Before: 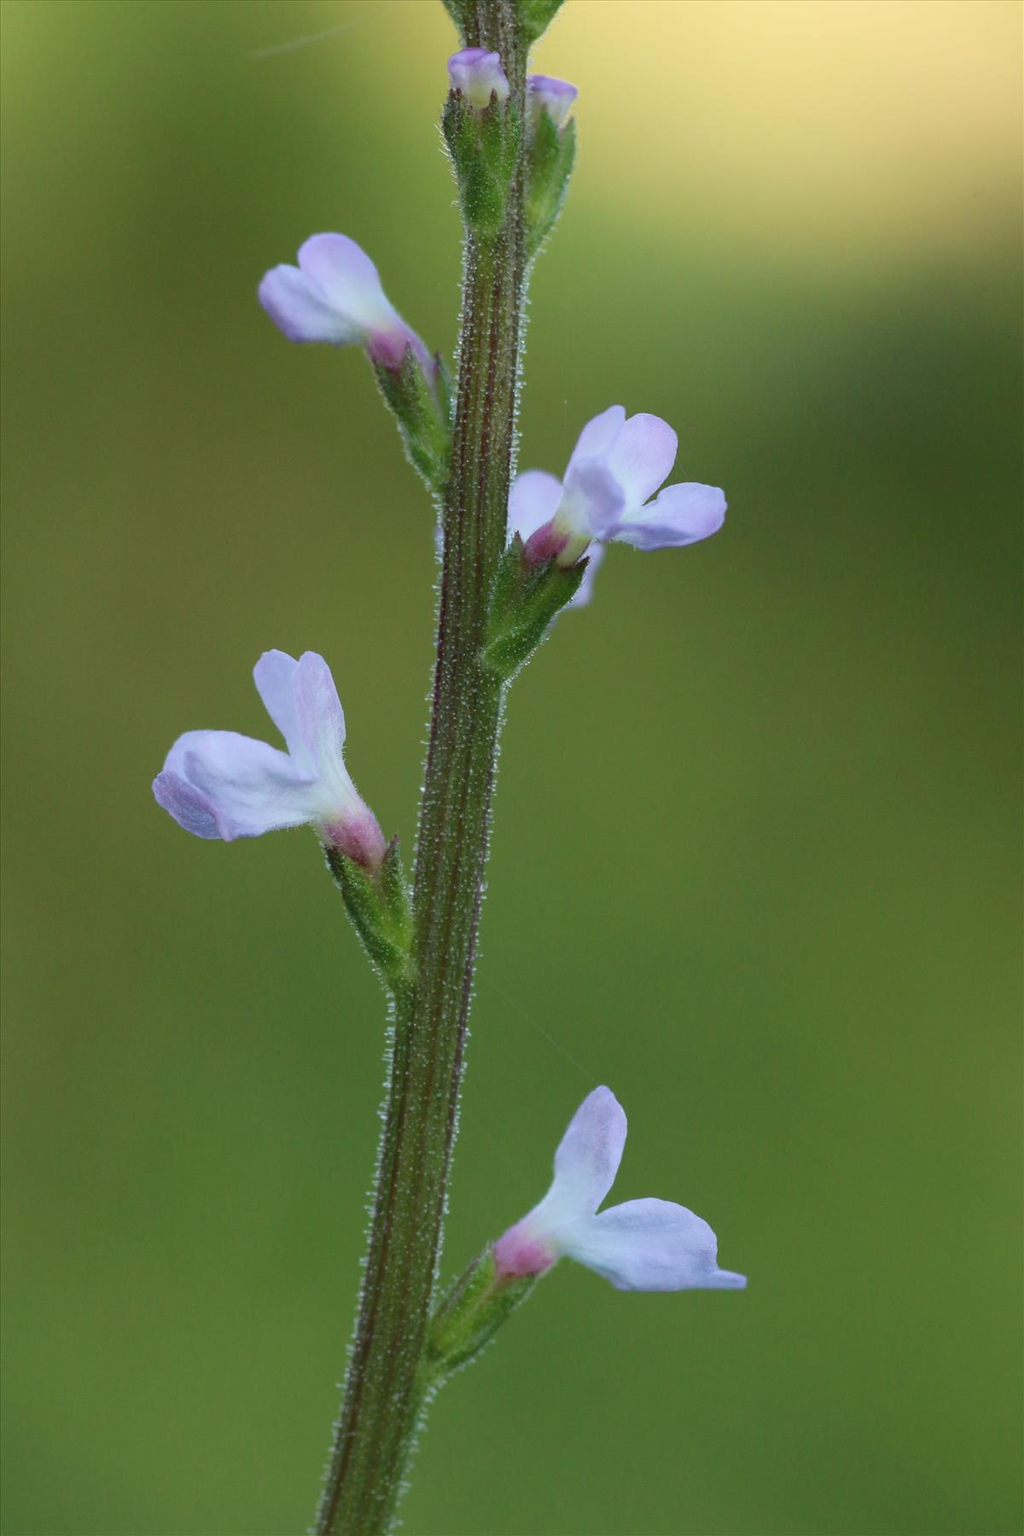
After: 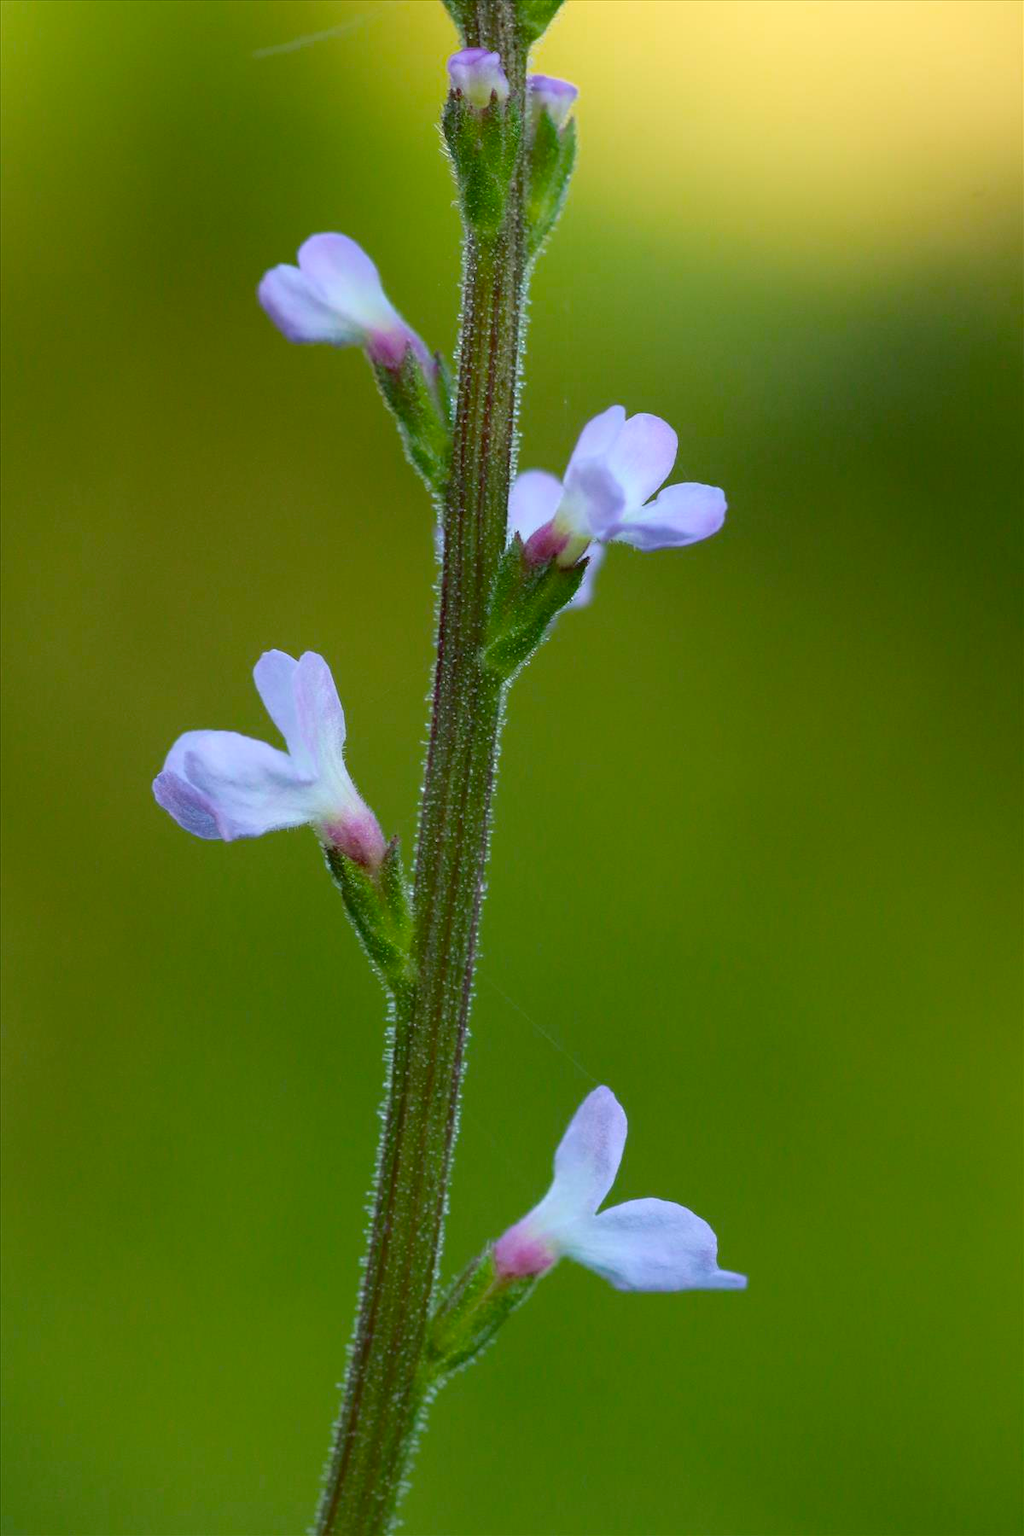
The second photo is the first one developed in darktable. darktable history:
color balance rgb: shadows lift › chroma 0.713%, shadows lift › hue 114.54°, global offset › luminance -0.49%, perceptual saturation grading › global saturation 36.94%, perceptual brilliance grading › global brilliance 3.114%
